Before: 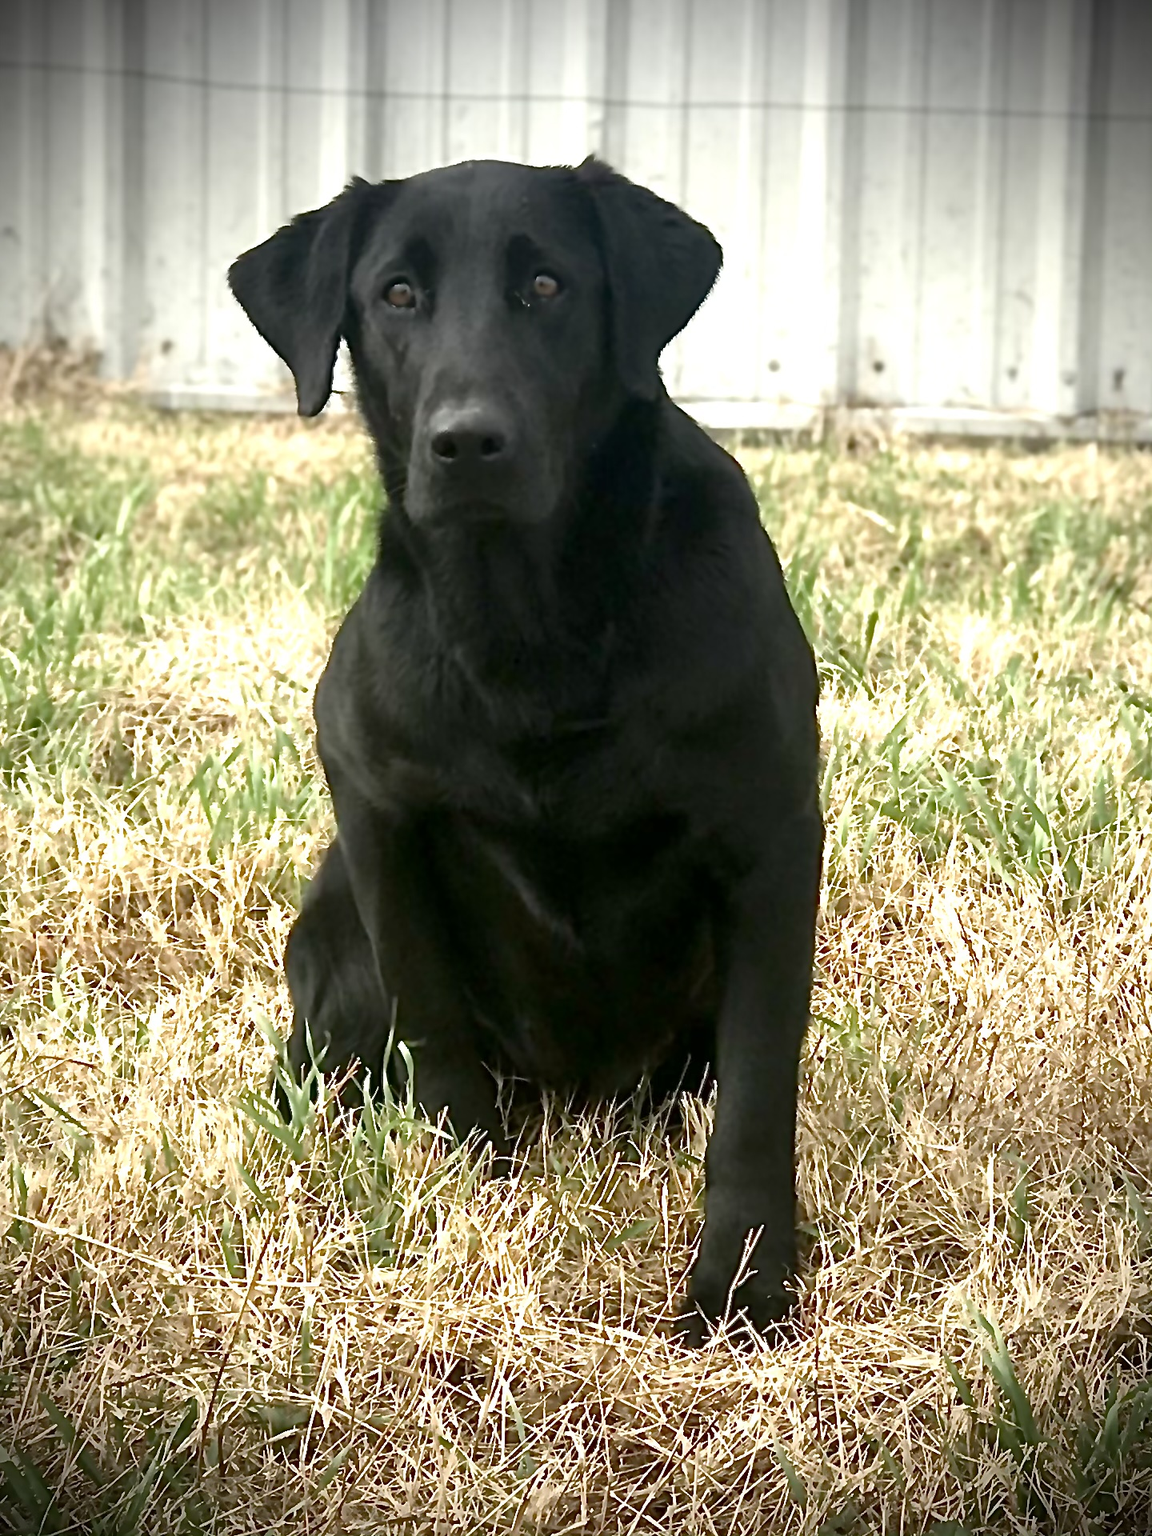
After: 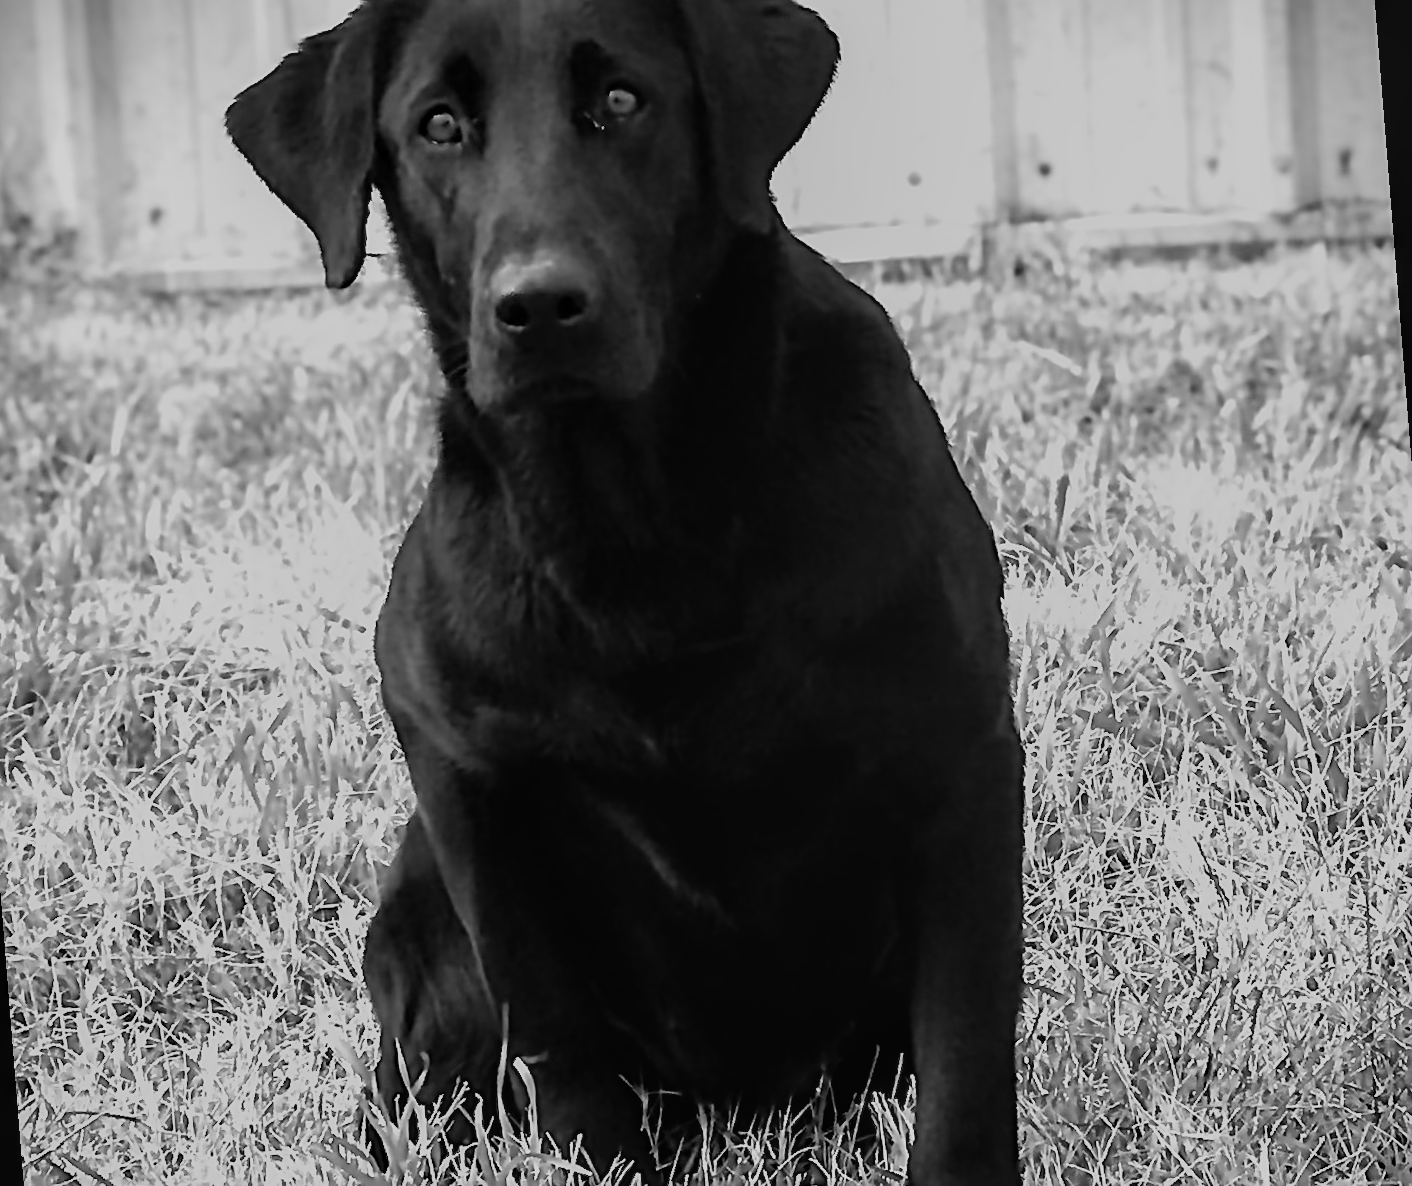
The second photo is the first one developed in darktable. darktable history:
filmic rgb: black relative exposure -7.65 EV, white relative exposure 4.56 EV, hardness 3.61, contrast 1.05
crop and rotate: top 8.293%, bottom 20.996%
local contrast: on, module defaults
exposure: exposure -0.242 EV, compensate highlight preservation false
rotate and perspective: rotation -4.57°, crop left 0.054, crop right 0.944, crop top 0.087, crop bottom 0.914
color correction: highlights a* 5.3, highlights b* 24.26, shadows a* -15.58, shadows b* 4.02
sharpen: on, module defaults
monochrome: on, module defaults
